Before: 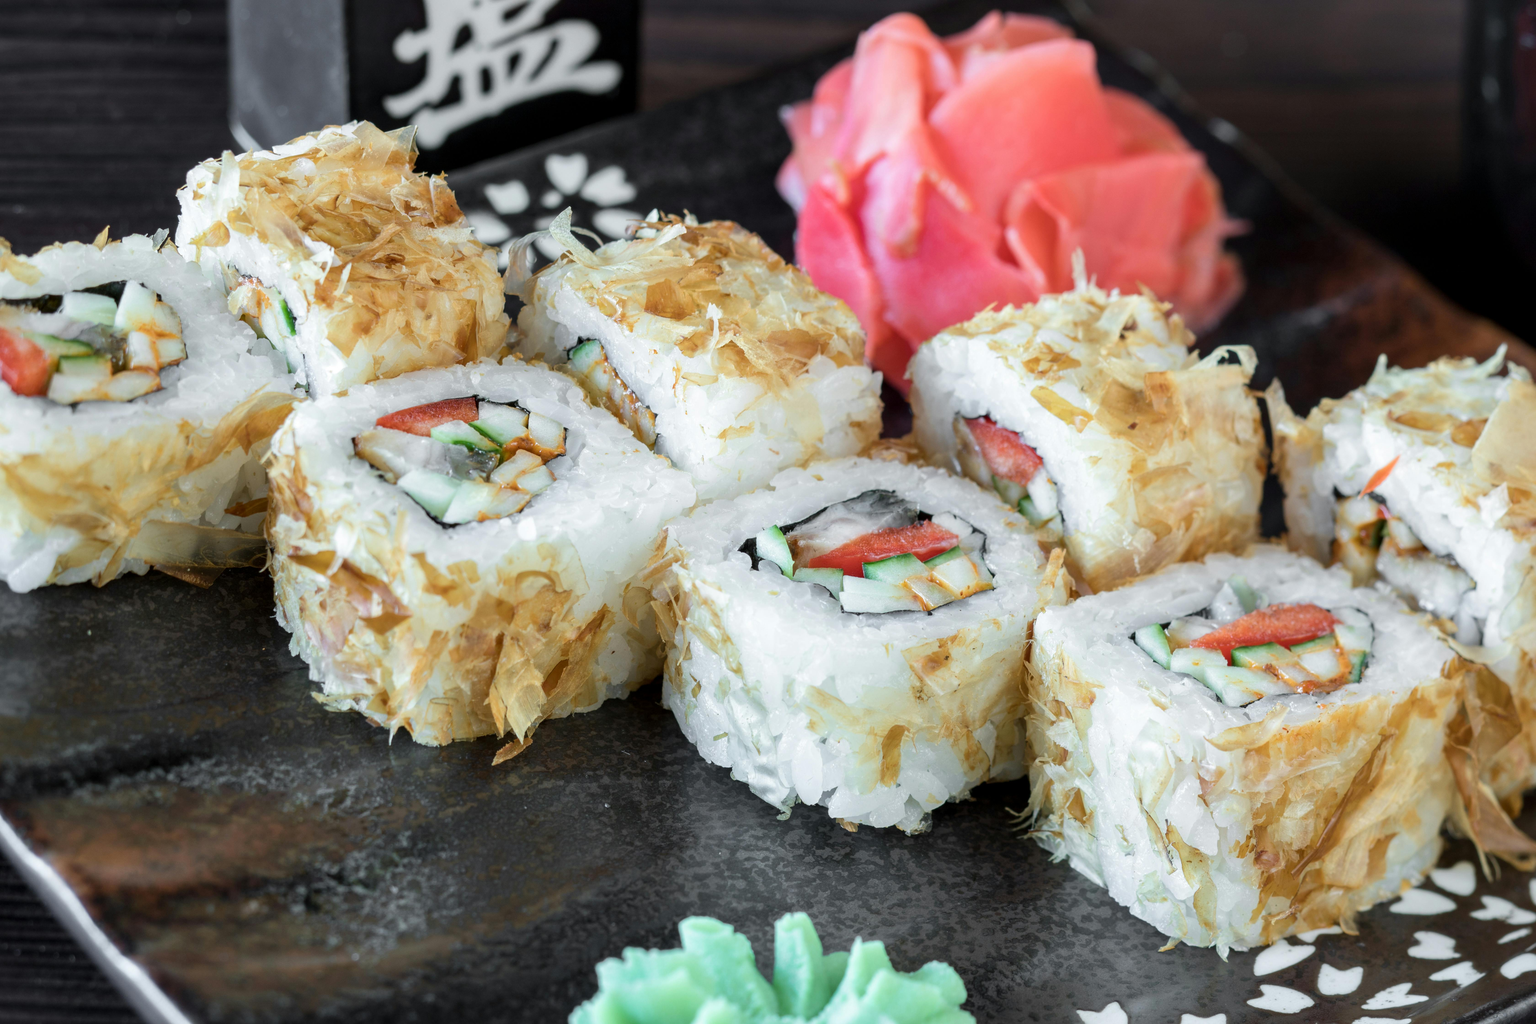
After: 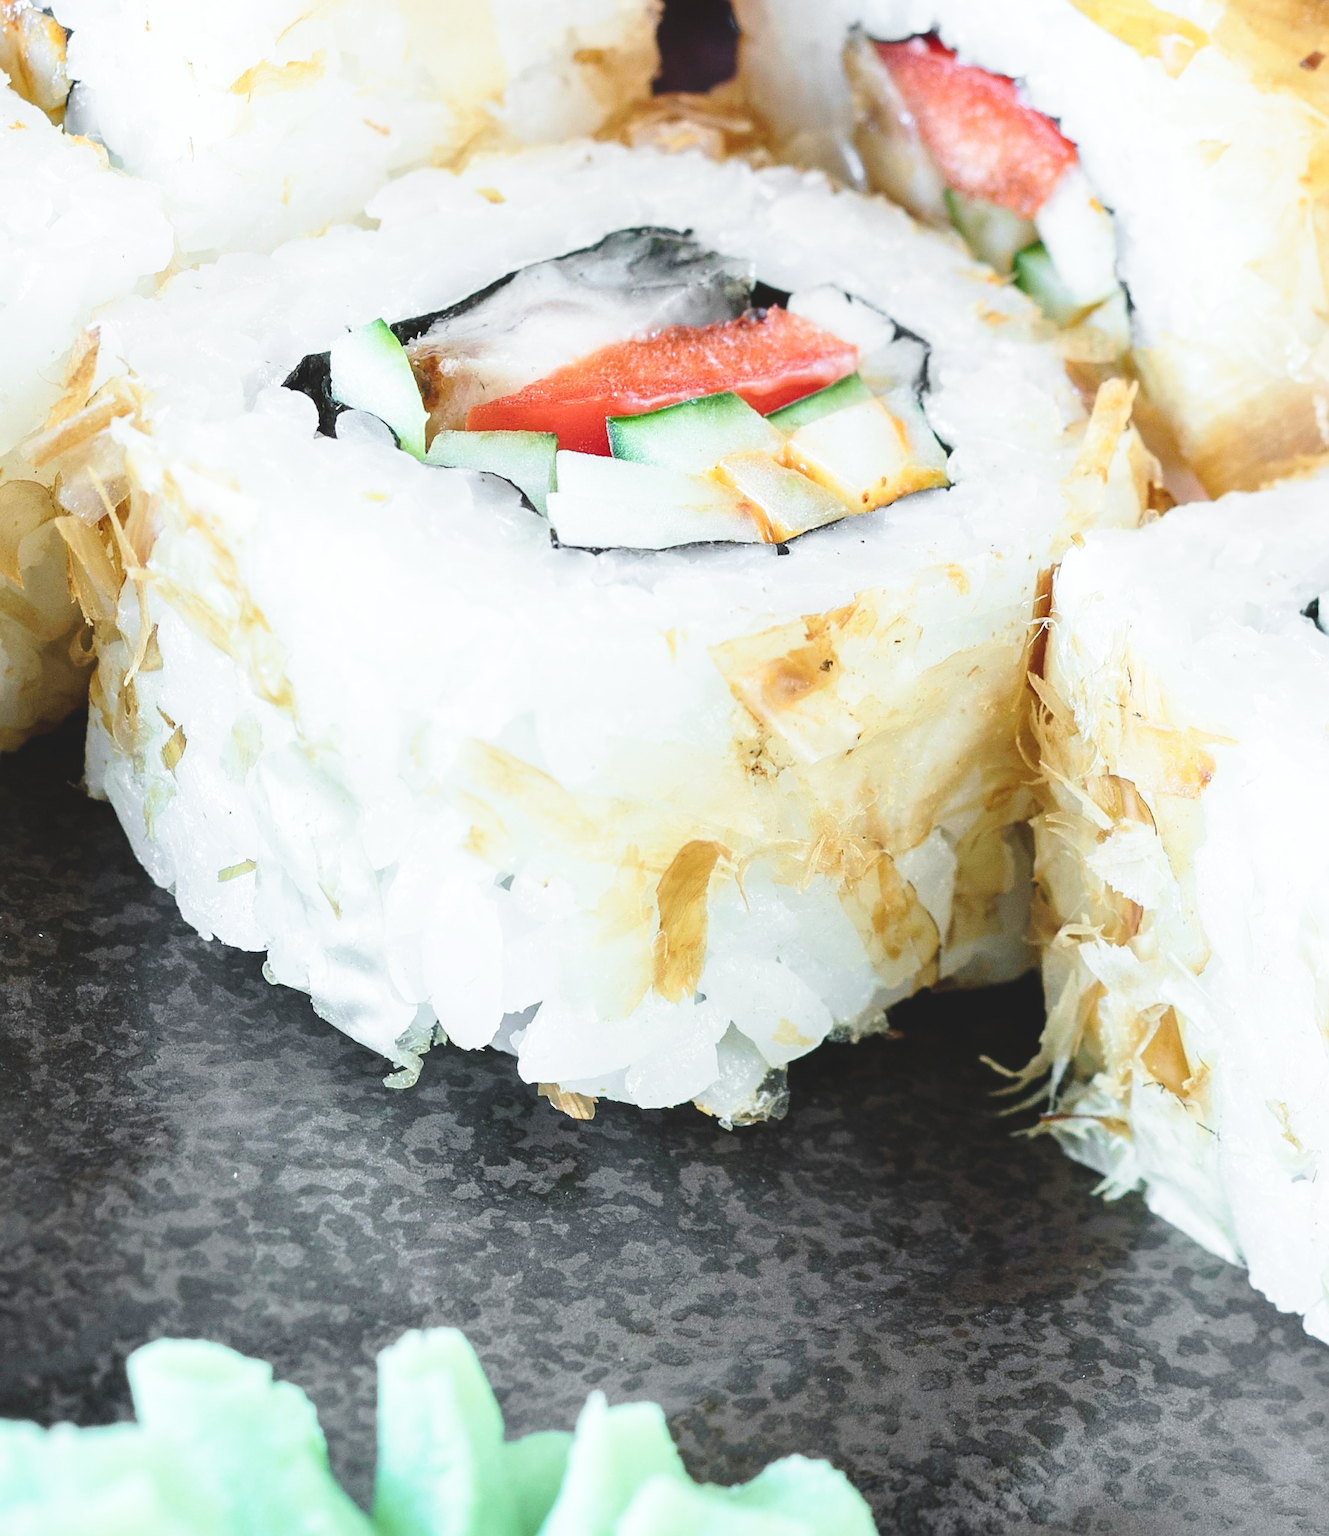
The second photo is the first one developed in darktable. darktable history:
contrast brightness saturation: contrast 0.099, brightness 0.023, saturation 0.021
exposure: black level correction -0.015, compensate highlight preservation false
sharpen: on, module defaults
crop: left 41.008%, top 39.34%, right 25.788%, bottom 3.116%
base curve: curves: ch0 [(0, 0) (0.028, 0.03) (0.121, 0.232) (0.46, 0.748) (0.859, 0.968) (1, 1)], preserve colors none
